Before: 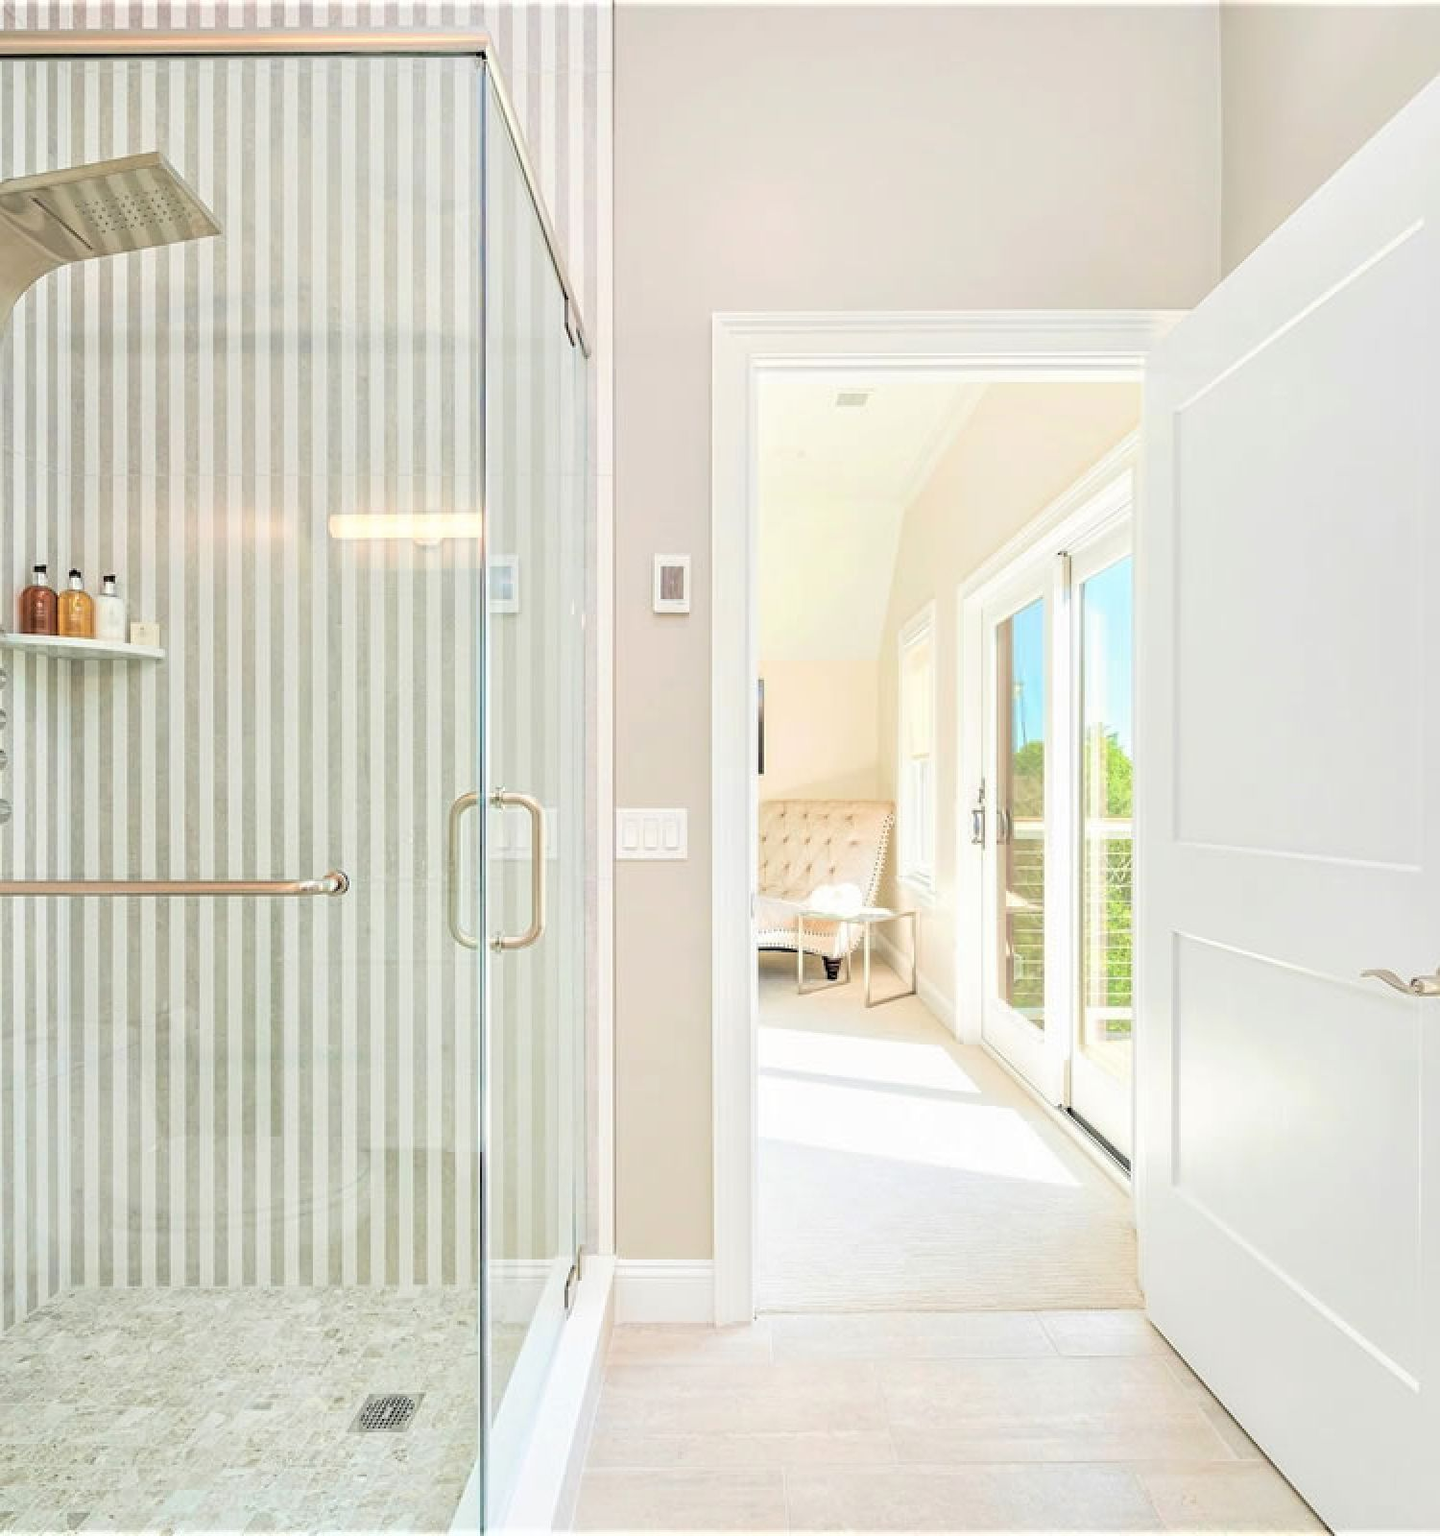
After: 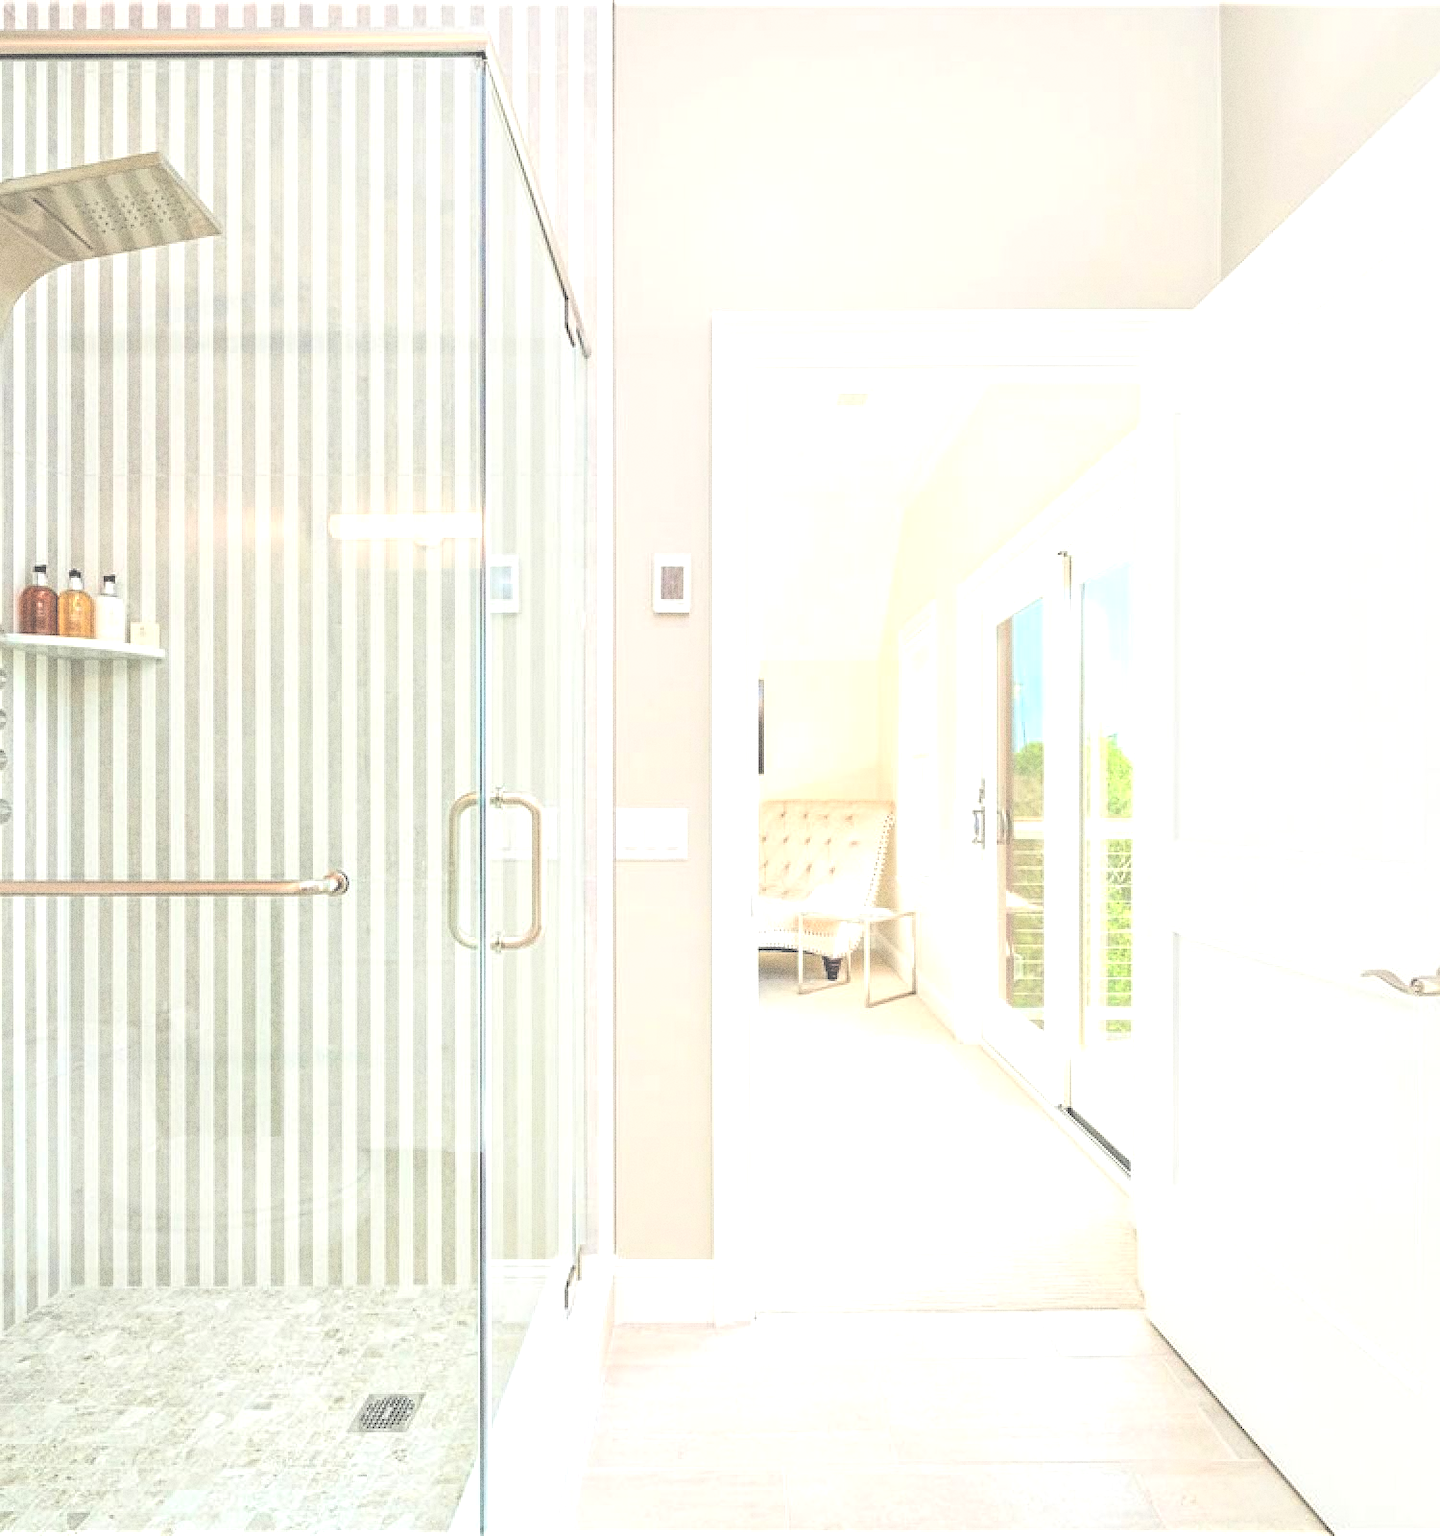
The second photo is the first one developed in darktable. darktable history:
grain: coarseness 0.09 ISO, strength 40%
exposure: black level correction -0.071, exposure 0.5 EV, compensate highlight preservation false
